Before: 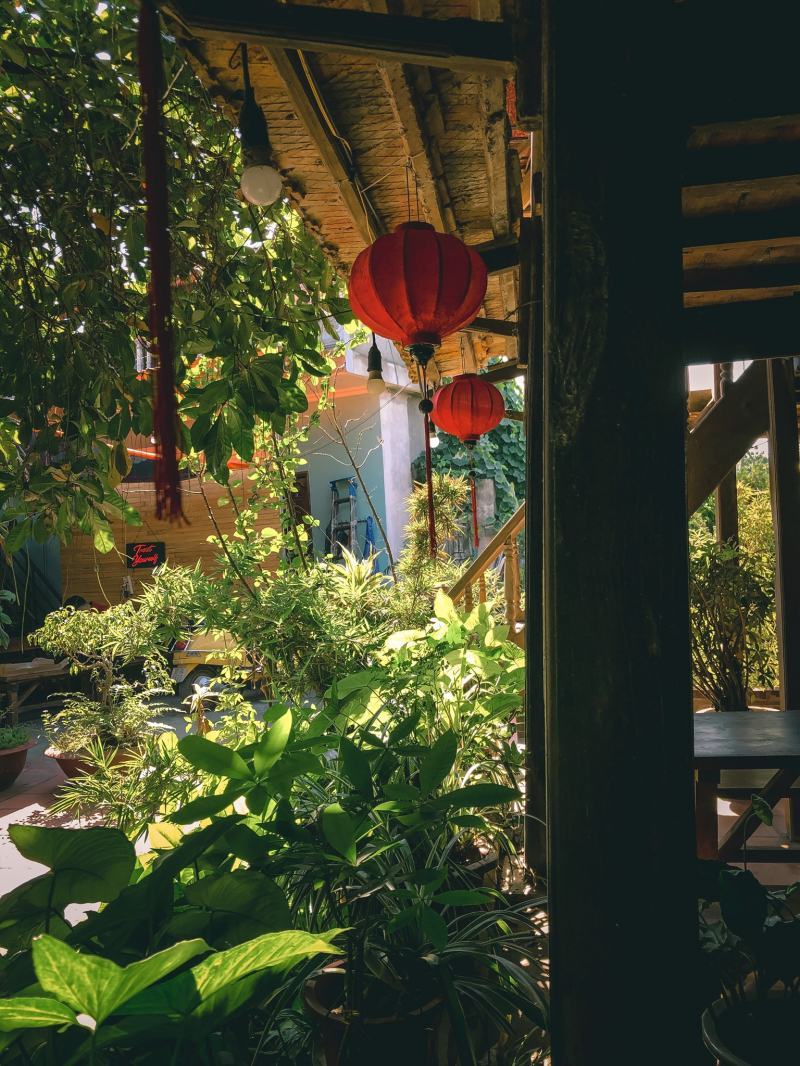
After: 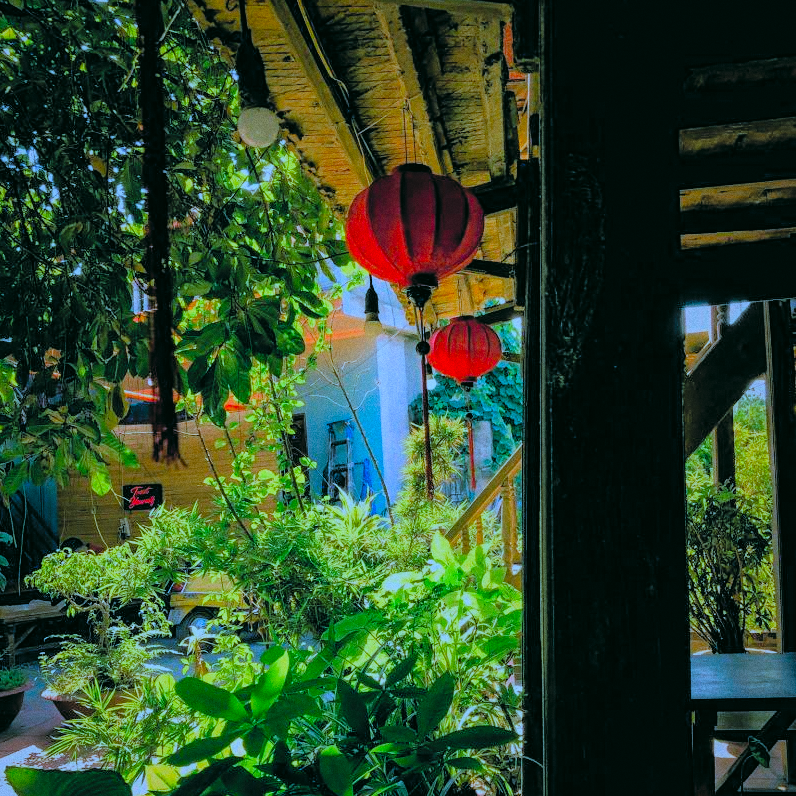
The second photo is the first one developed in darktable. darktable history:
exposure: exposure 0.02 EV, compensate highlight preservation false
color correction: highlights a* -7.33, highlights b* 1.26, shadows a* -3.55, saturation 1.4
shadows and highlights: on, module defaults
contrast brightness saturation: brightness 0.09, saturation 0.19
filmic rgb: black relative exposure -4.58 EV, white relative exposure 4.8 EV, threshold 3 EV, hardness 2.36, latitude 36.07%, contrast 1.048, highlights saturation mix 1.32%, shadows ↔ highlights balance 1.25%, color science v4 (2020), enable highlight reconstruction true
white balance: red 0.871, blue 1.249
crop: left 0.387%, top 5.469%, bottom 19.809%
grain: coarseness 0.09 ISO
